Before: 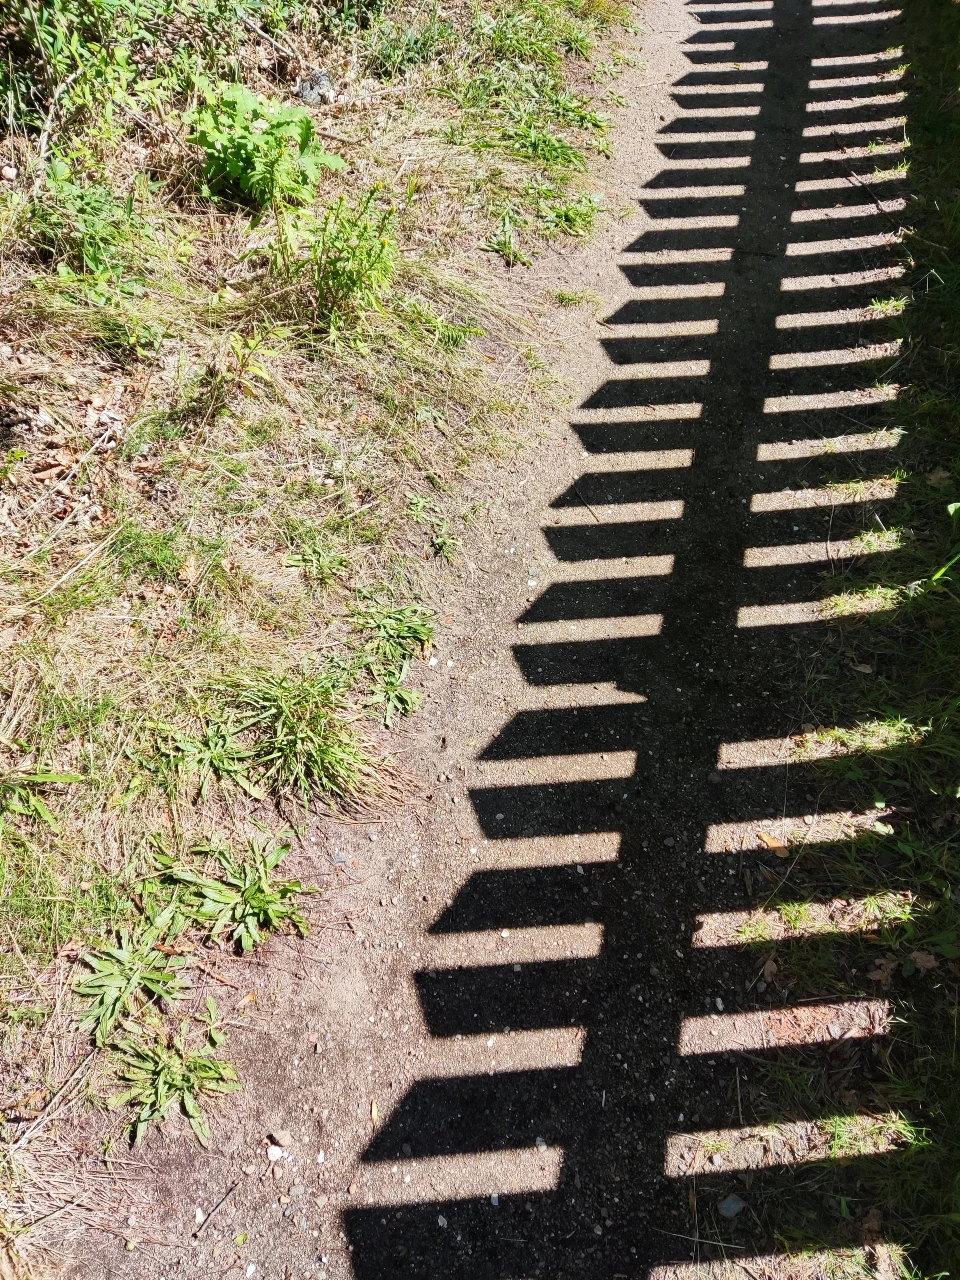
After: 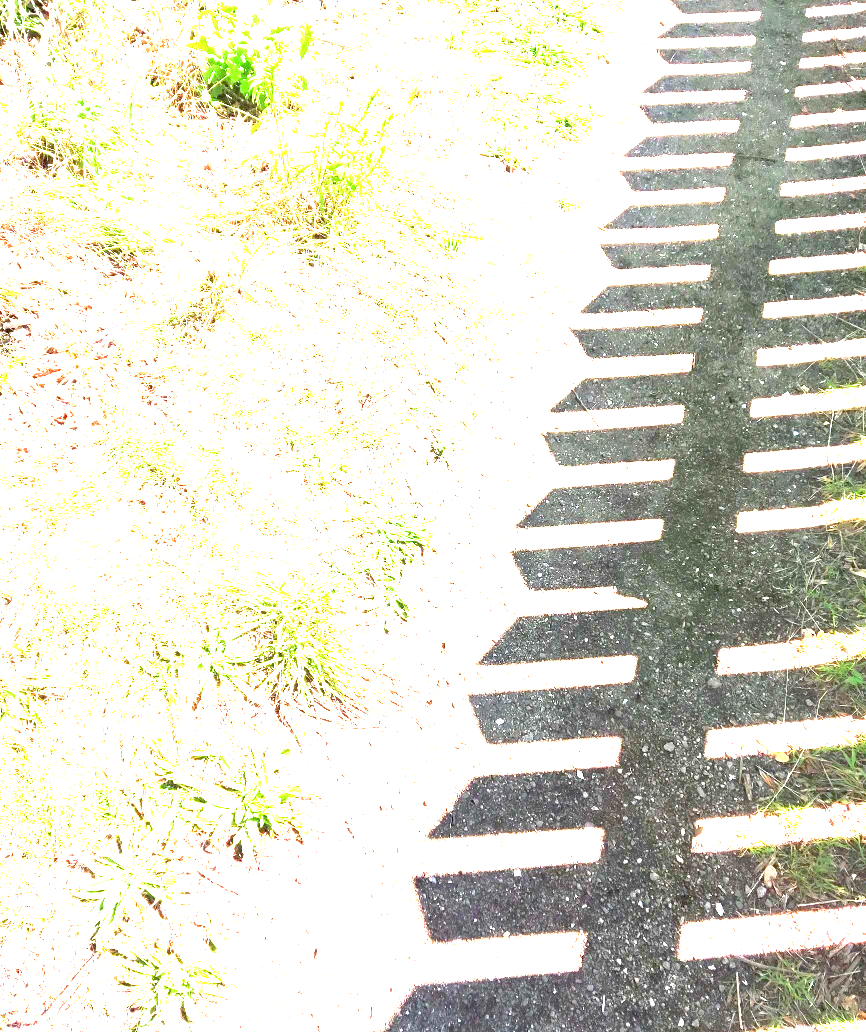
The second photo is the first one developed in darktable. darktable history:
crop: top 7.451%, right 9.703%, bottom 11.913%
levels: levels [0, 0.478, 1]
exposure: black level correction 0, exposure 4.083 EV, compensate highlight preservation false
